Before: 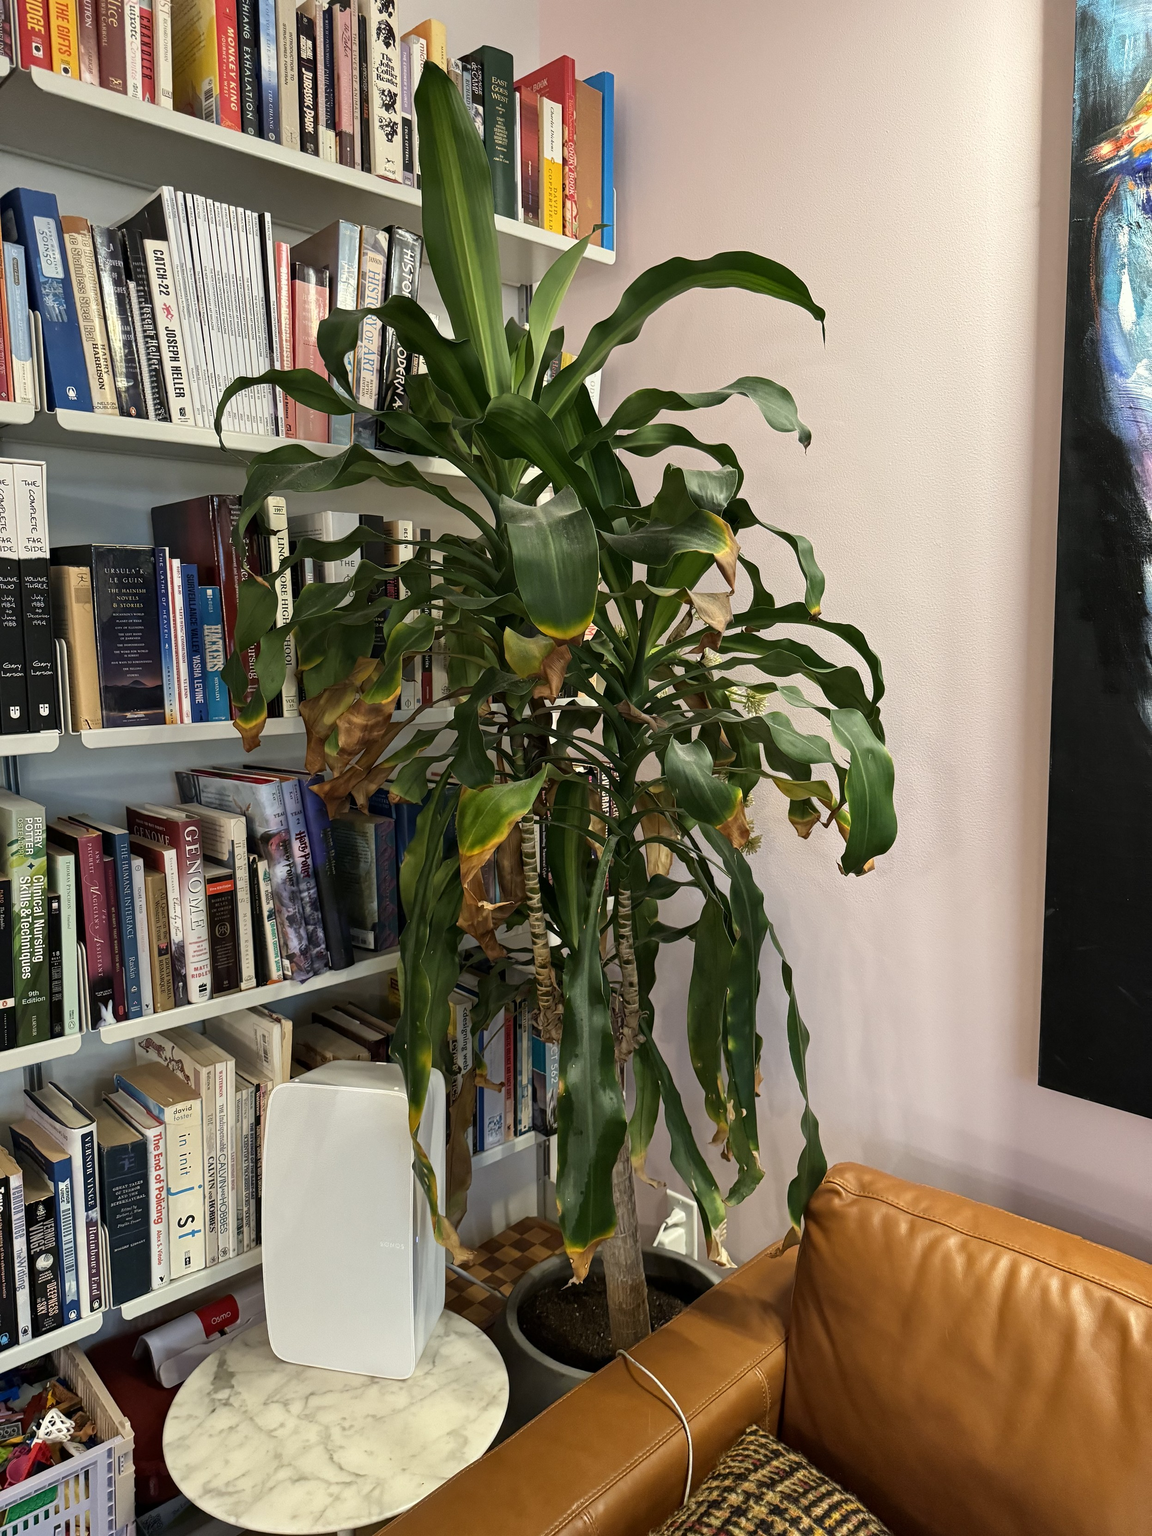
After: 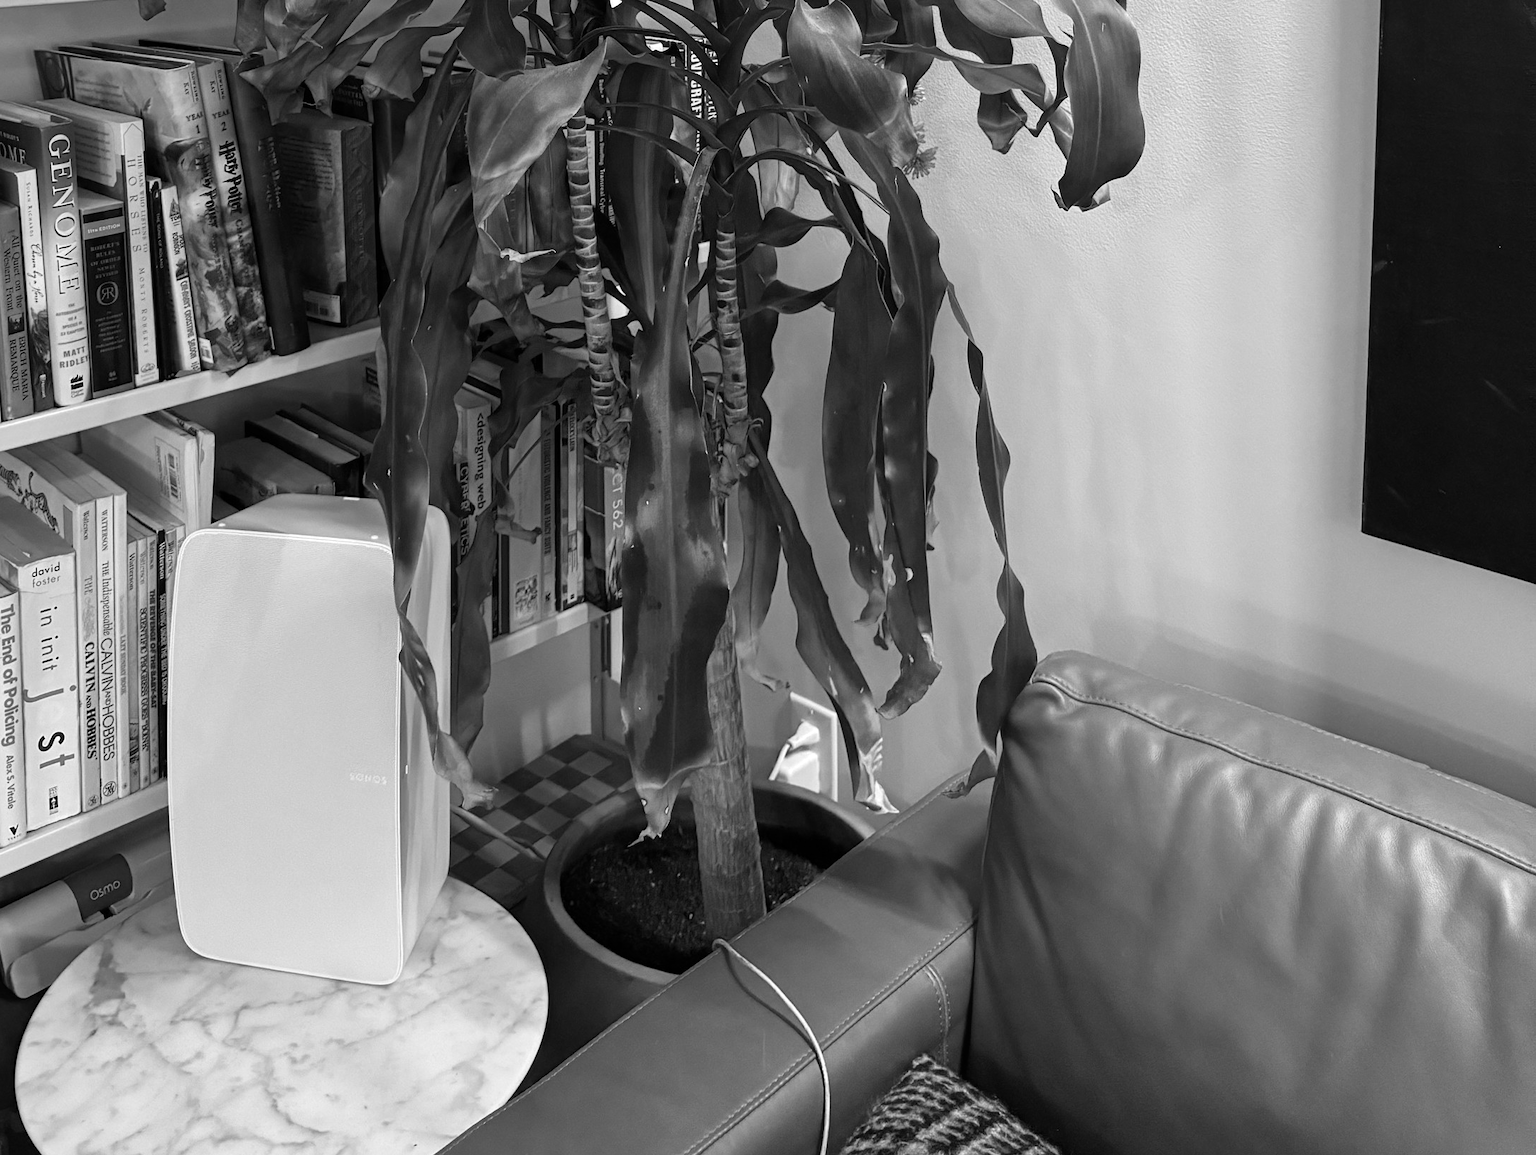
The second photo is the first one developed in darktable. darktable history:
white balance: red 1.066, blue 1.119
crop and rotate: left 13.306%, top 48.129%, bottom 2.928%
monochrome: on, module defaults
